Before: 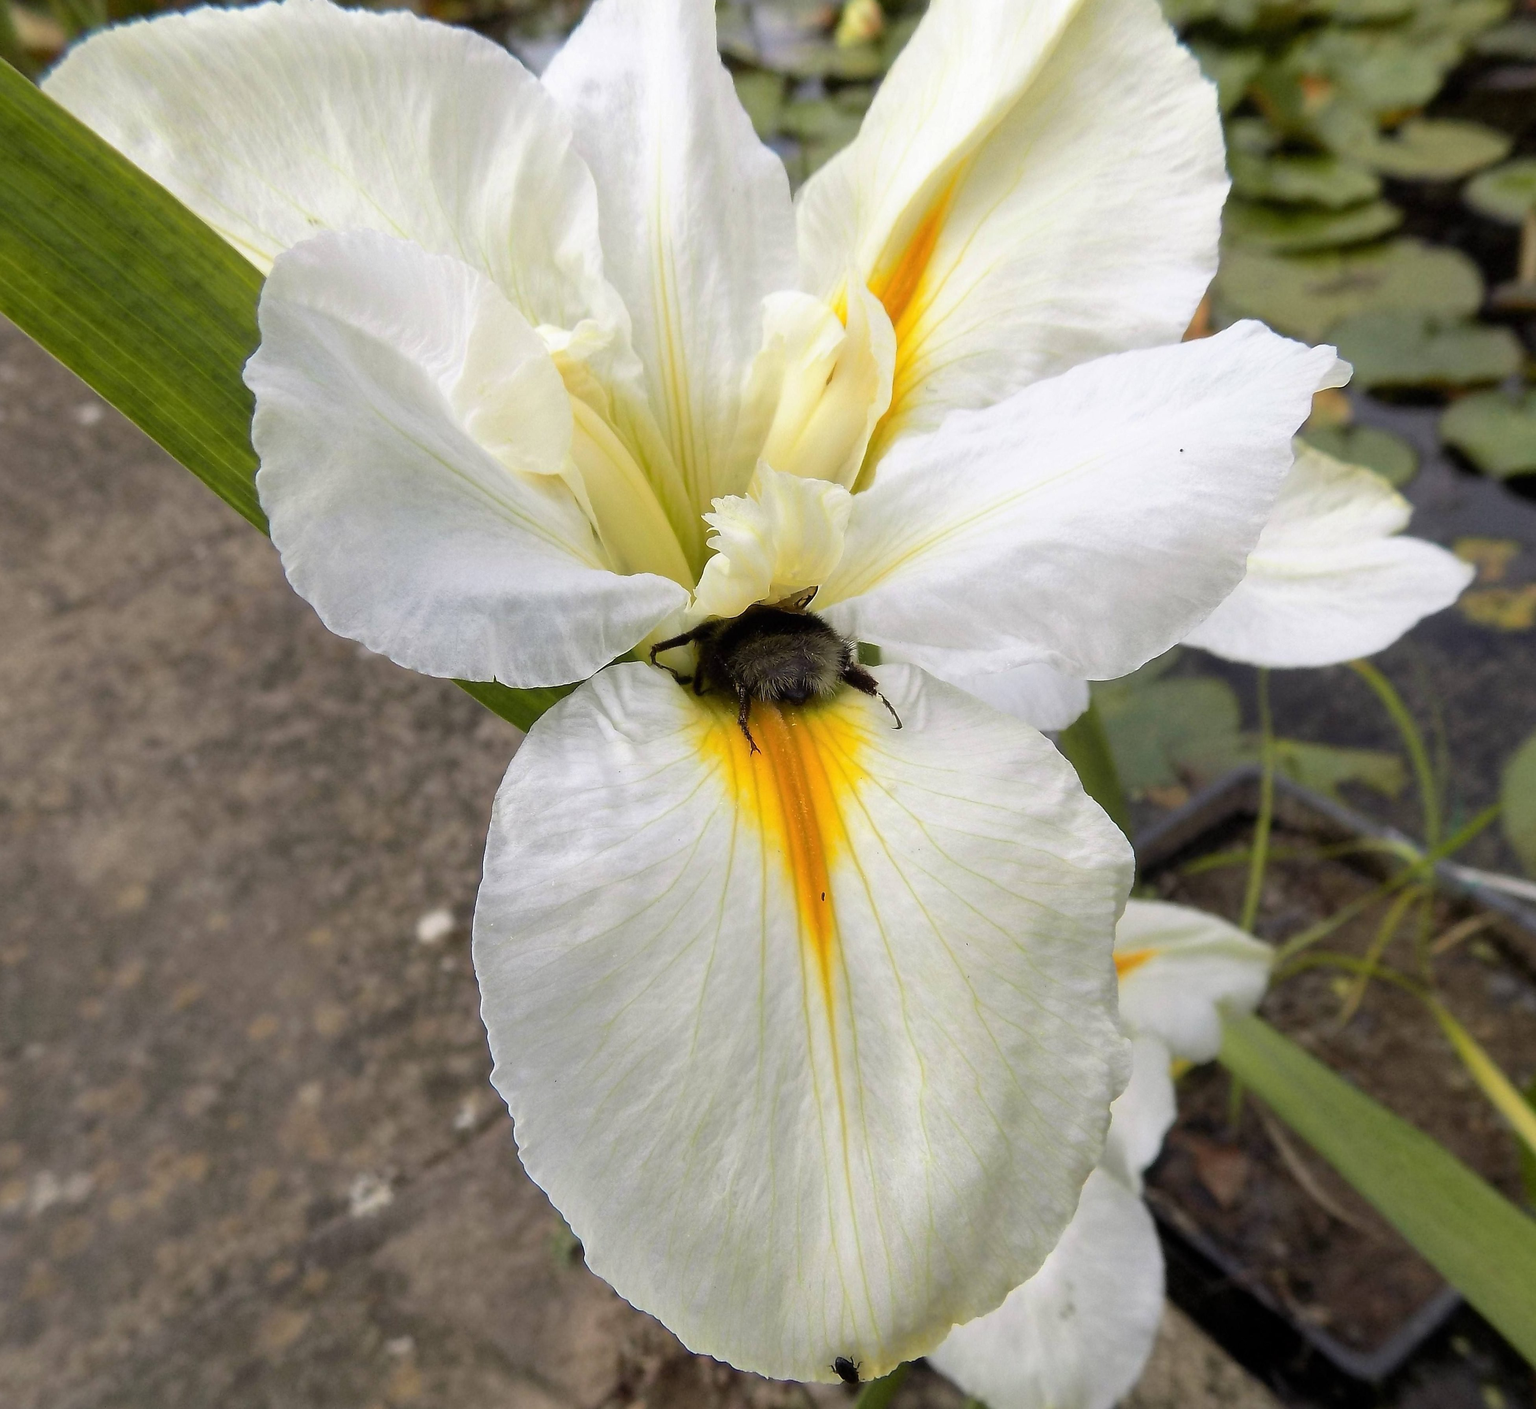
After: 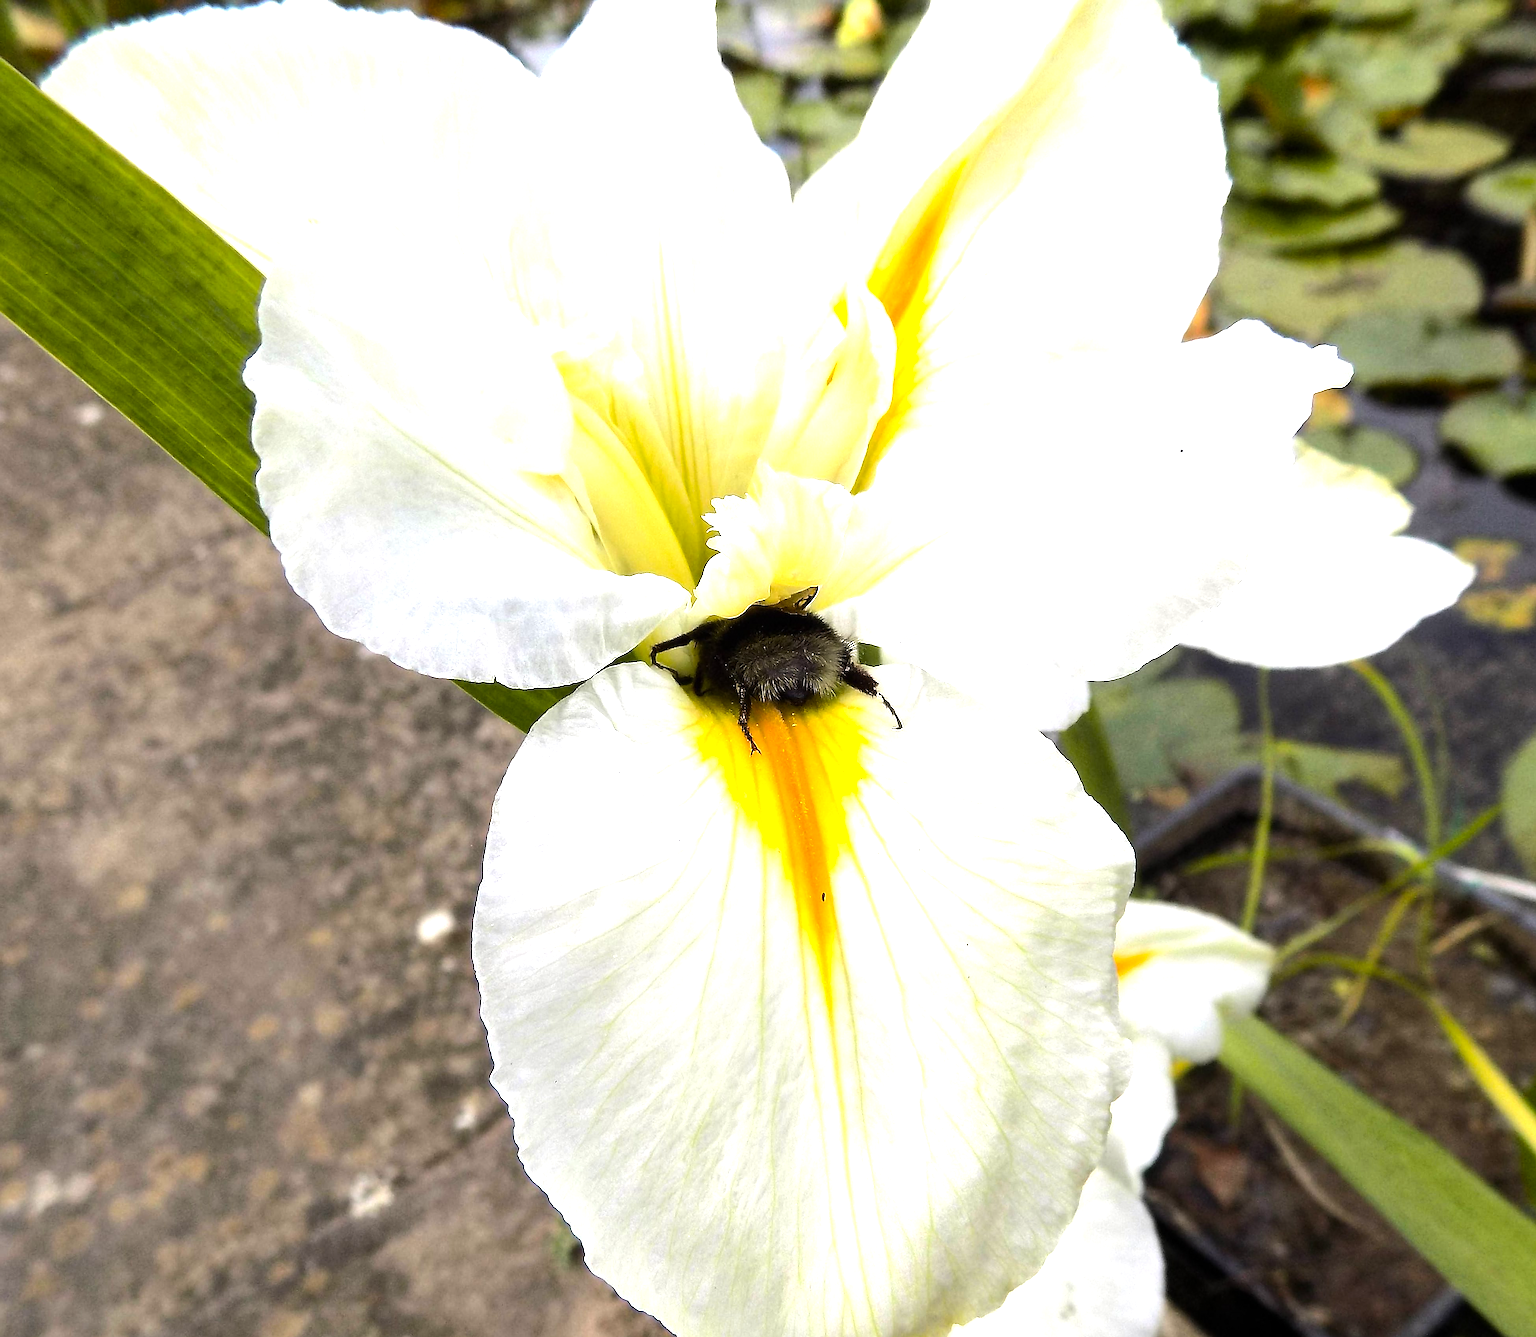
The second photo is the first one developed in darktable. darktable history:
sharpen: on, module defaults
crop and rotate: top 0.003%, bottom 5.081%
exposure: exposure 0.488 EV, compensate exposure bias true, compensate highlight preservation false
color balance rgb: power › hue 63.02°, perceptual saturation grading › global saturation 19.601%, global vibrance 2.01%
tone equalizer: -8 EV -0.726 EV, -7 EV -0.71 EV, -6 EV -0.613 EV, -5 EV -0.37 EV, -3 EV 0.398 EV, -2 EV 0.6 EV, -1 EV 0.683 EV, +0 EV 0.741 EV, edges refinement/feathering 500, mask exposure compensation -1.57 EV, preserve details no
